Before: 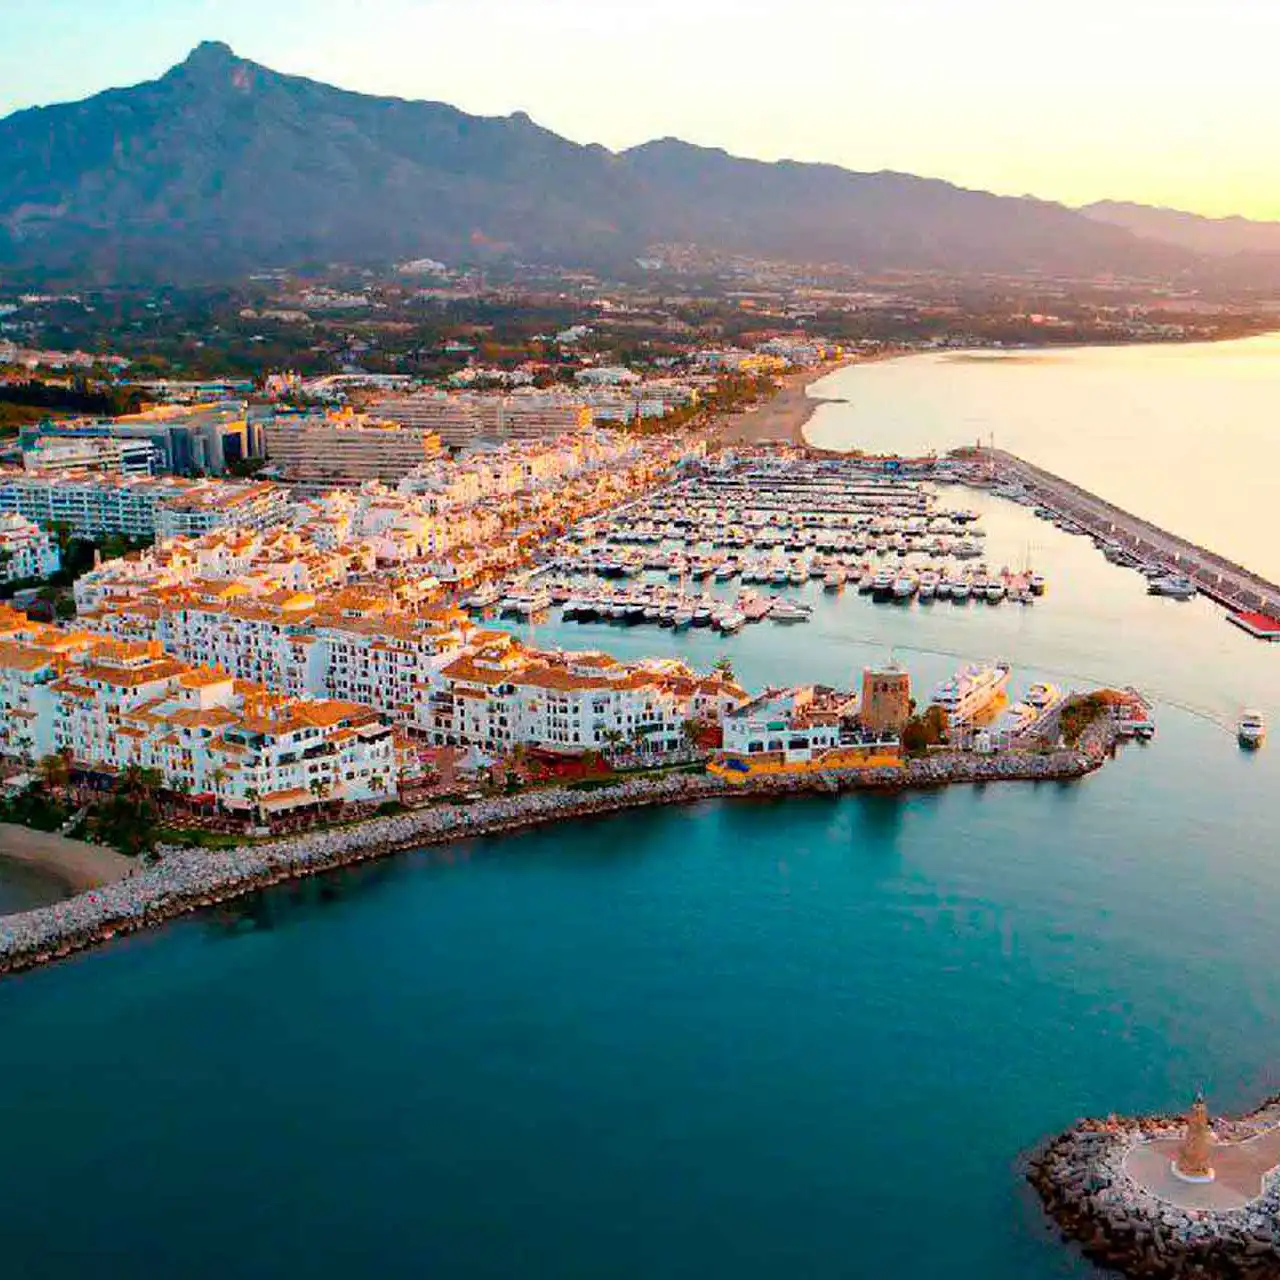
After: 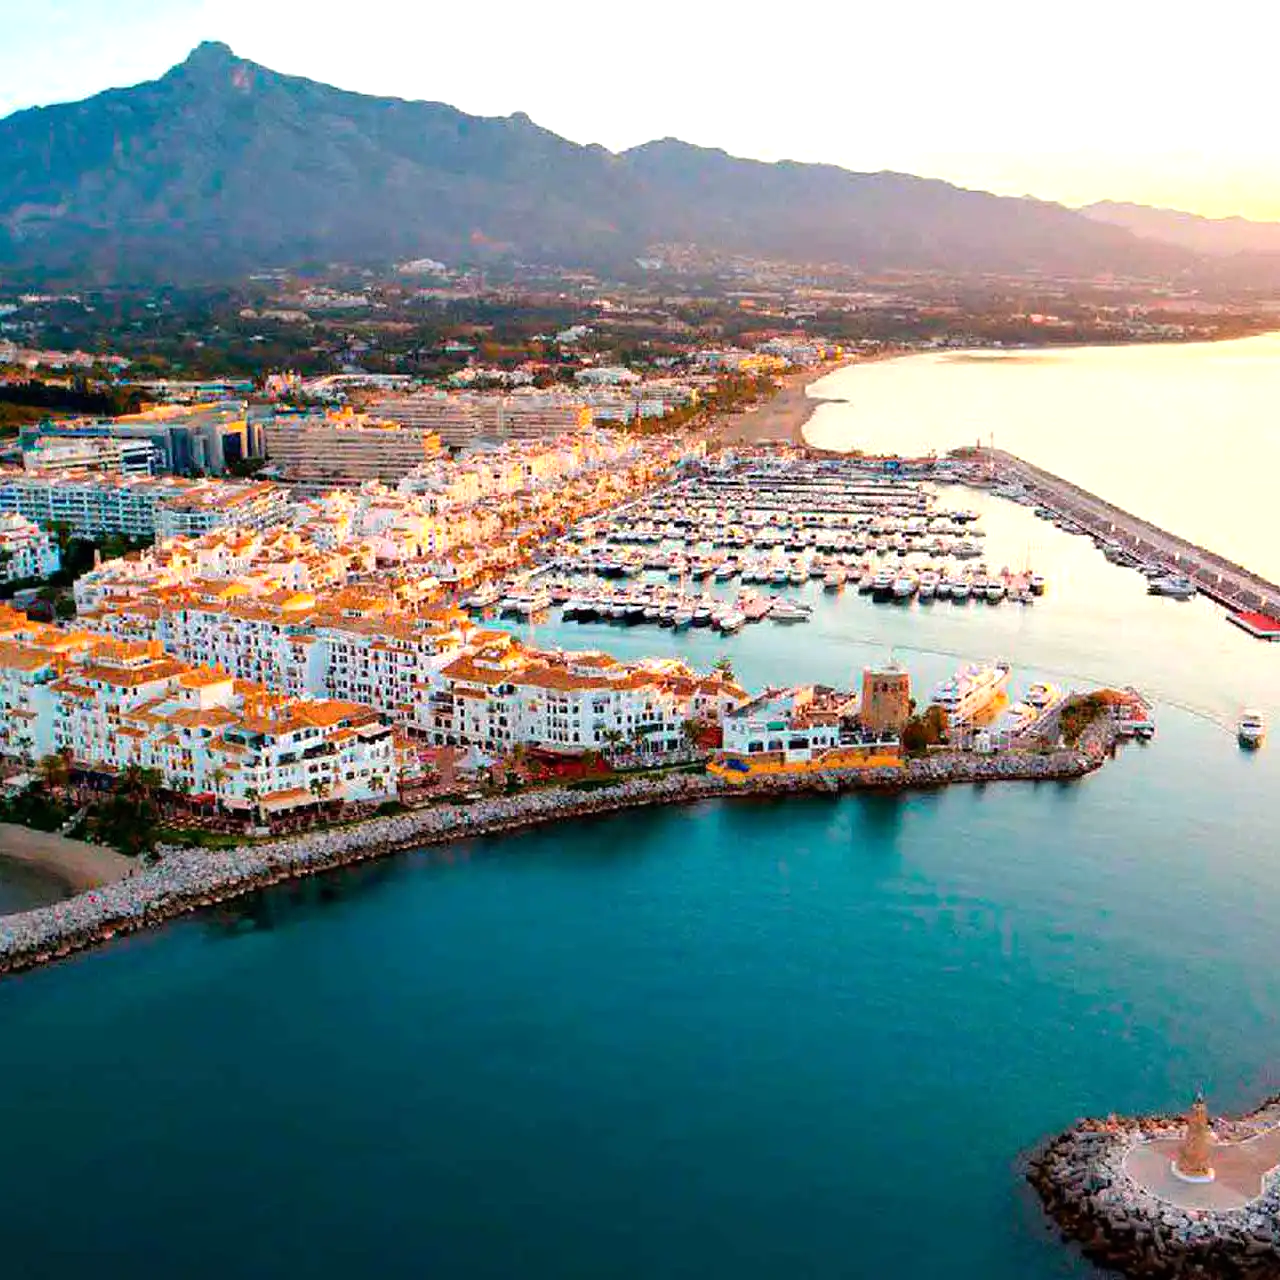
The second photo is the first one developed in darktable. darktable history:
tone equalizer: -8 EV -0.405 EV, -7 EV -0.414 EV, -6 EV -0.312 EV, -5 EV -0.23 EV, -3 EV 0.238 EV, -2 EV 0.312 EV, -1 EV 0.394 EV, +0 EV 0.408 EV, mask exposure compensation -0.486 EV
